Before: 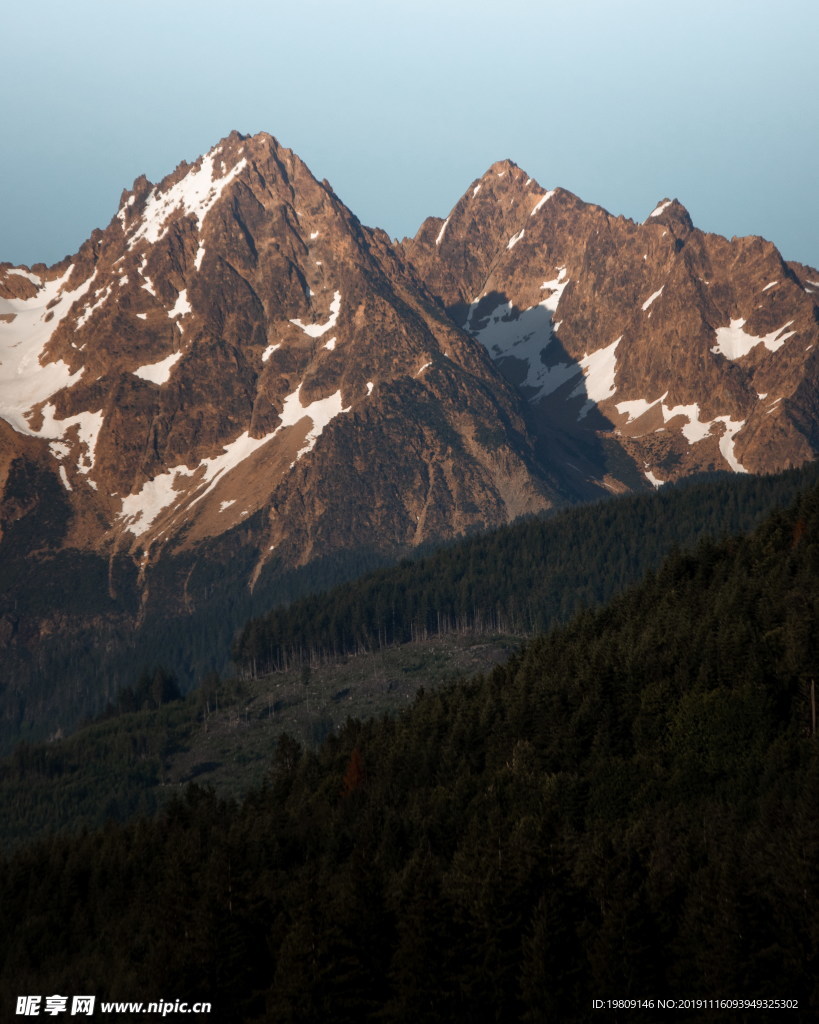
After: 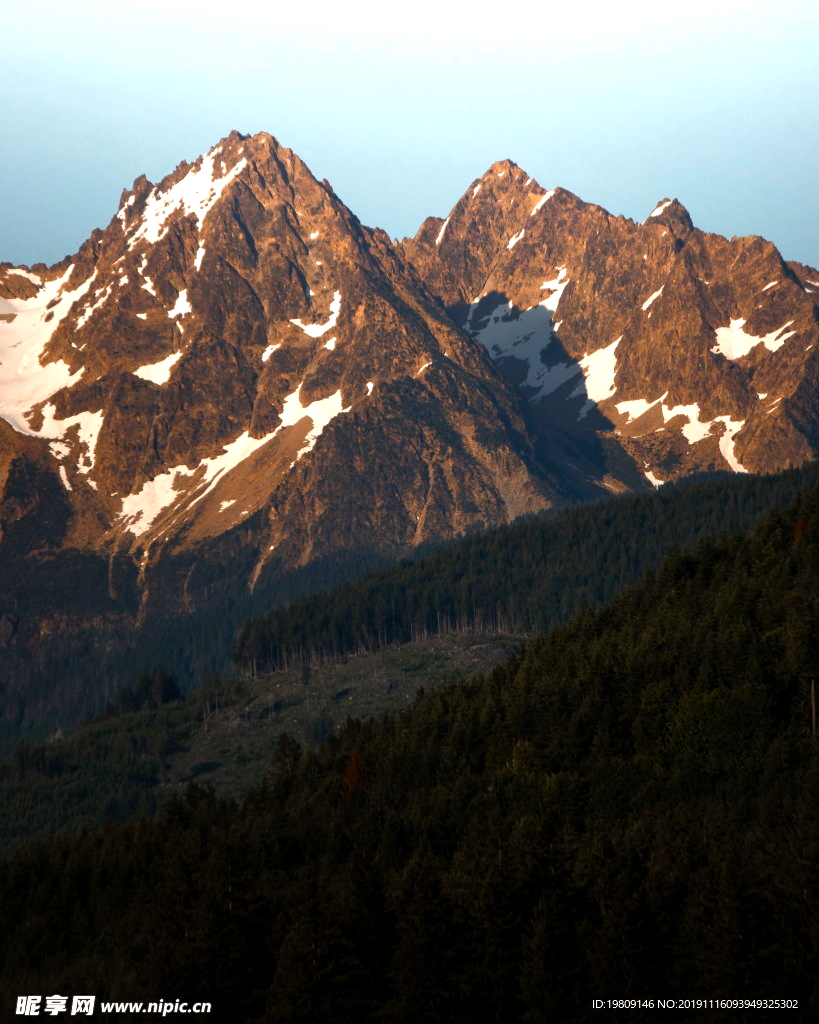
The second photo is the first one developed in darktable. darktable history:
color balance rgb: highlights gain › chroma 1.726%, highlights gain › hue 55.61°, perceptual saturation grading › global saturation 30.559%, perceptual brilliance grading › global brilliance -5.6%, perceptual brilliance grading › highlights 24.91%, perceptual brilliance grading › mid-tones 7.442%, perceptual brilliance grading › shadows -4.555%, global vibrance 20%
